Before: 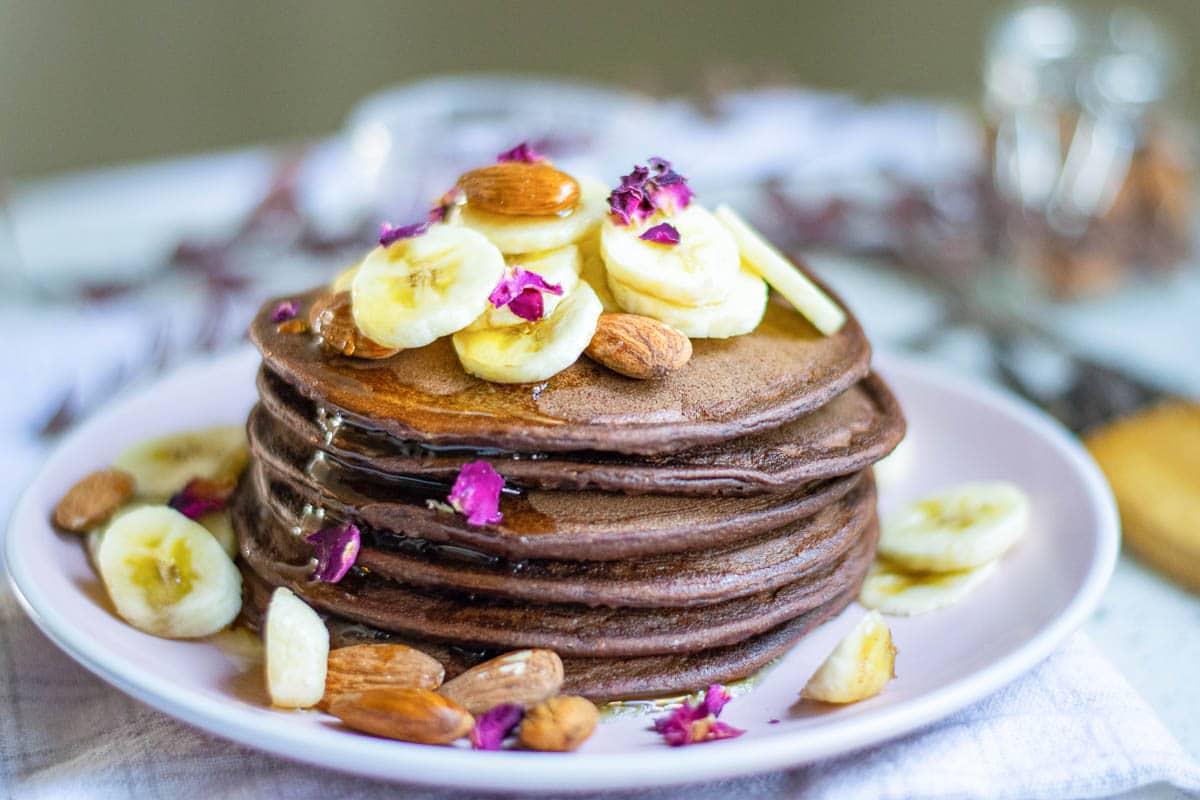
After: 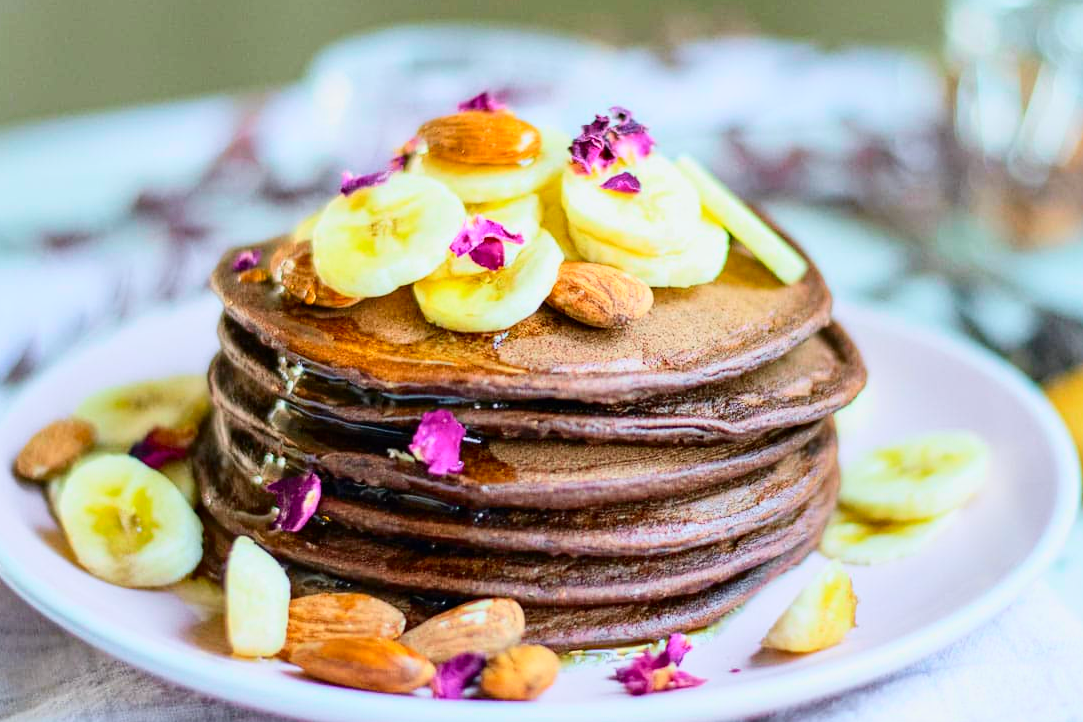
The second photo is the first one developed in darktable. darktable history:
tone curve: curves: ch0 [(0, 0) (0.042, 0.023) (0.157, 0.114) (0.302, 0.308) (0.44, 0.507) (0.607, 0.705) (0.824, 0.882) (1, 0.965)]; ch1 [(0, 0) (0.339, 0.334) (0.445, 0.419) (0.476, 0.454) (0.503, 0.501) (0.517, 0.513) (0.551, 0.567) (0.622, 0.662) (0.706, 0.741) (1, 1)]; ch2 [(0, 0) (0.327, 0.318) (0.417, 0.426) (0.46, 0.453) (0.502, 0.5) (0.514, 0.524) (0.547, 0.572) (0.615, 0.656) (0.717, 0.778) (1, 1)], color space Lab, independent channels, preserve colors none
crop: left 3.305%, top 6.436%, right 6.389%, bottom 3.258%
